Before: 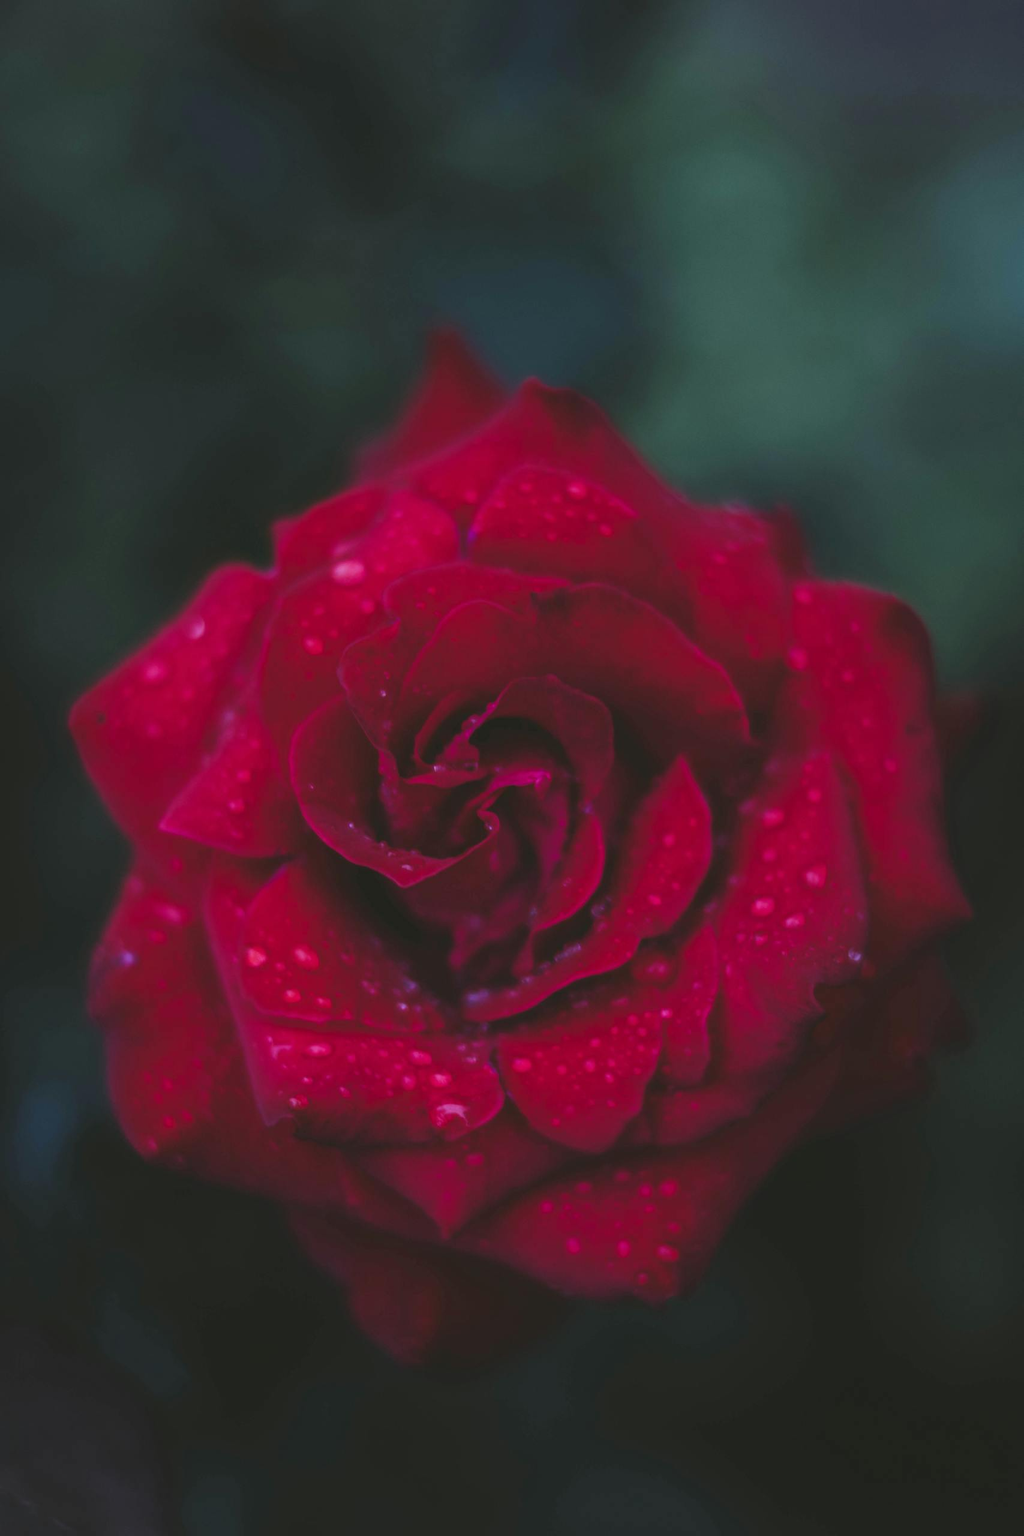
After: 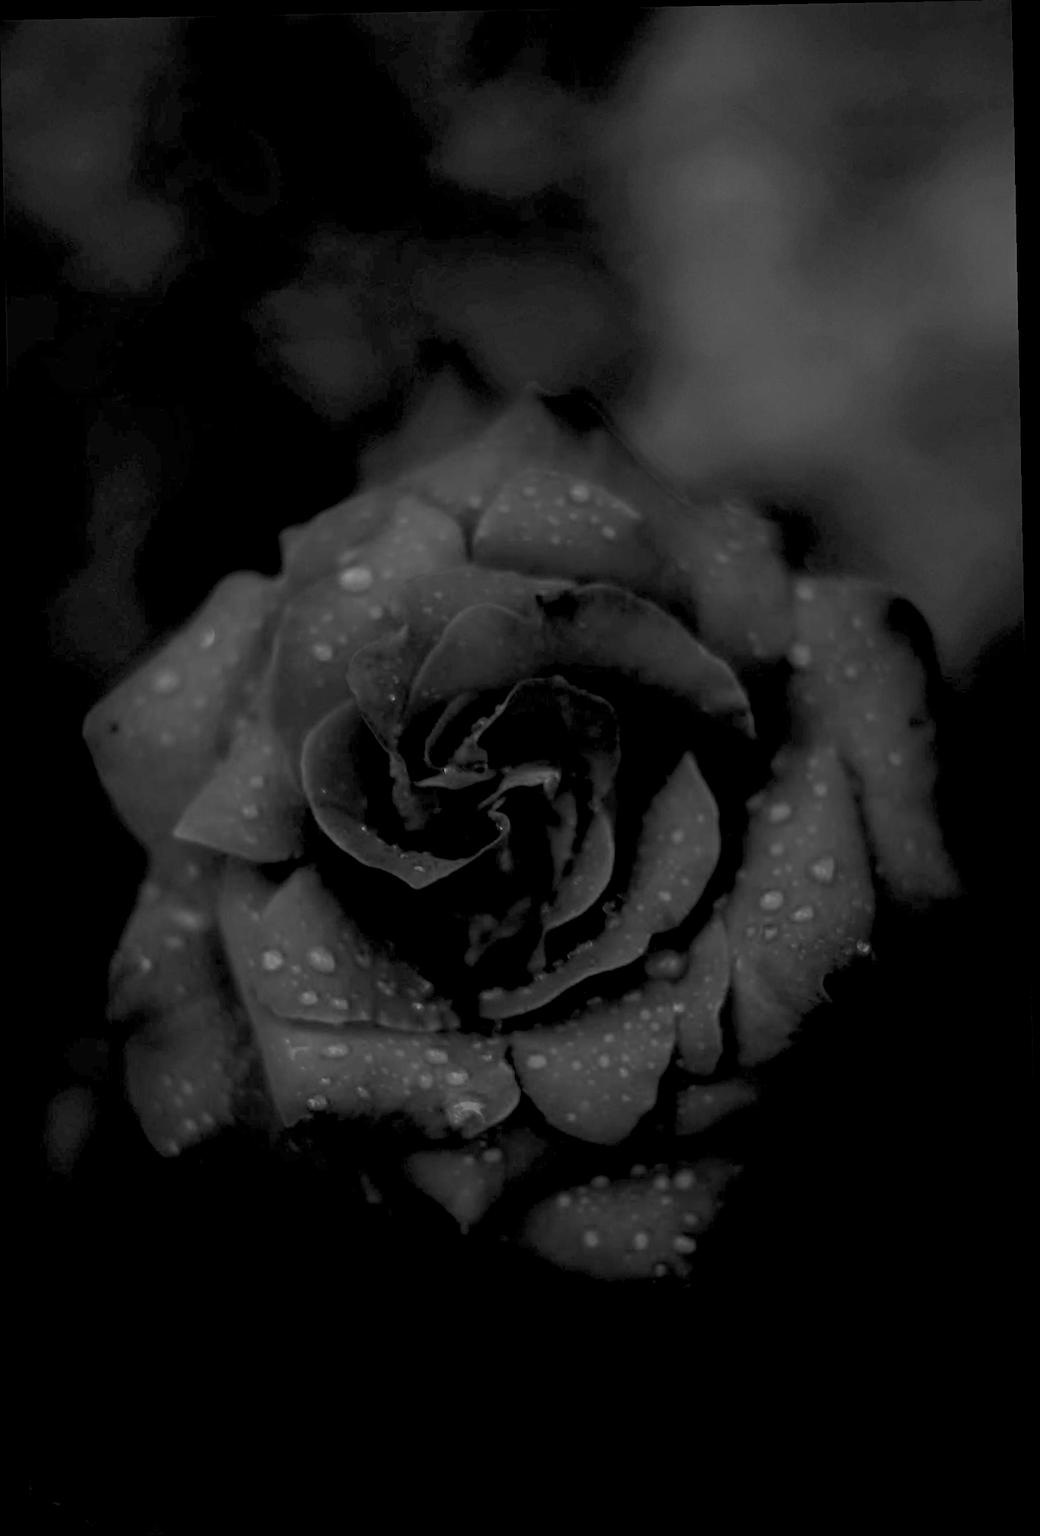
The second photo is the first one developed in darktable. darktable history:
rgb levels: levels [[0.029, 0.461, 0.922], [0, 0.5, 1], [0, 0.5, 1]]
rotate and perspective: rotation -1.17°, automatic cropping off
sharpen: amount 0.2
monochrome: a 32, b 64, size 2.3
